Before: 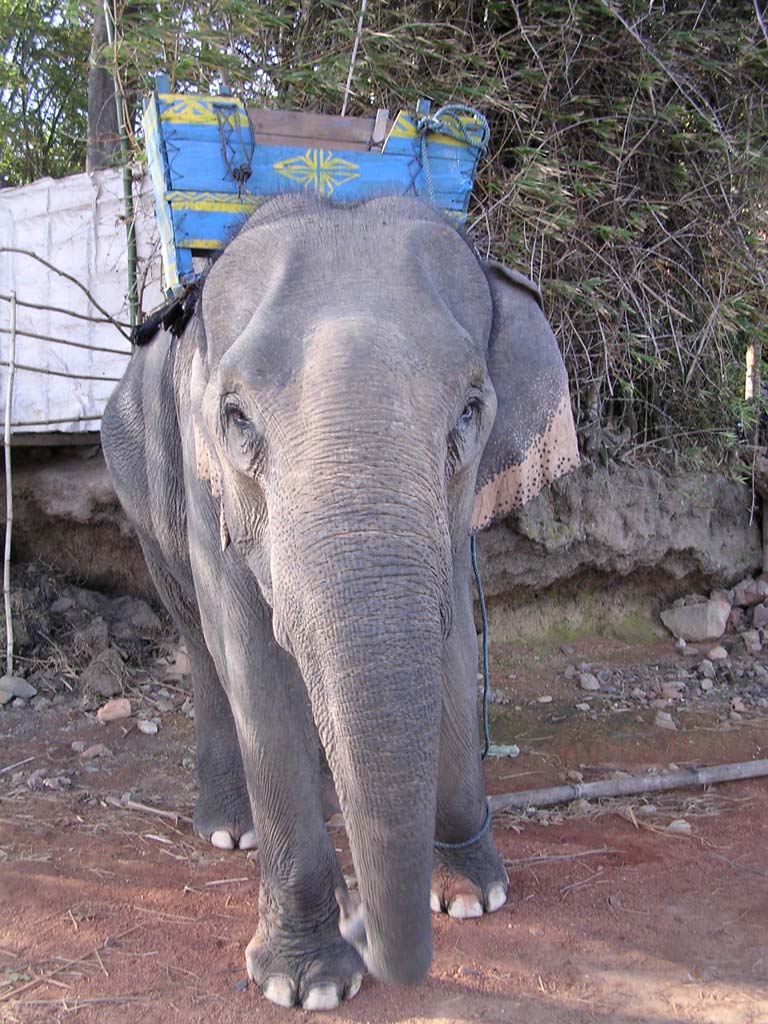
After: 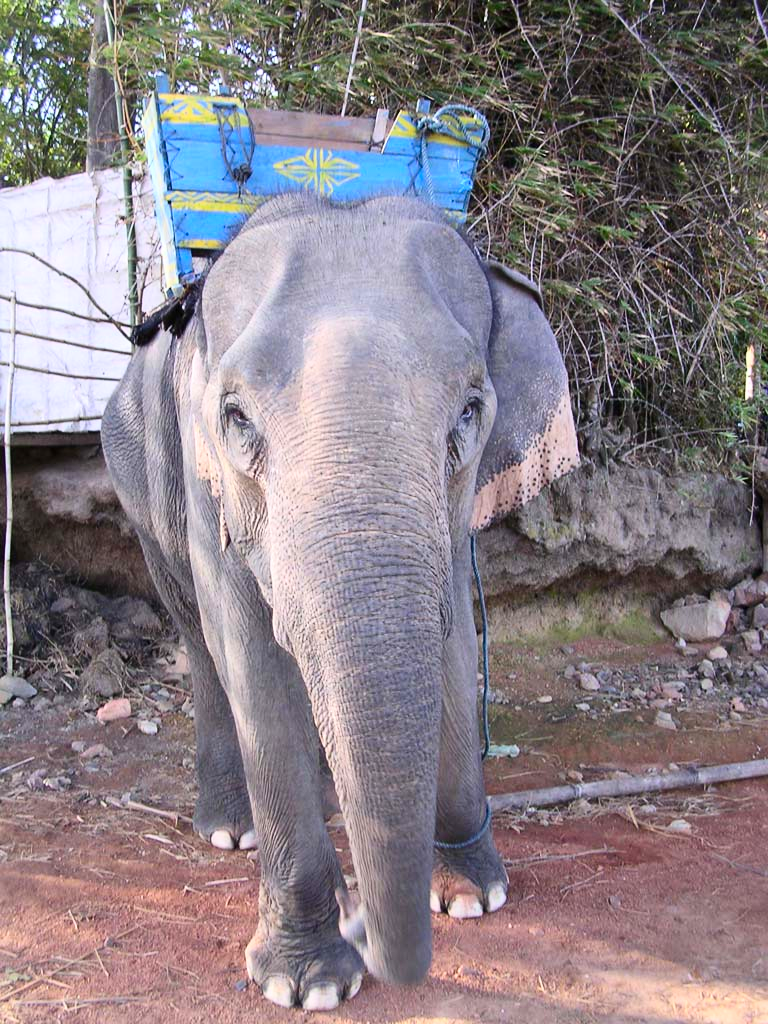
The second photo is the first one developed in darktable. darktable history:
contrast brightness saturation: contrast 0.226, brightness 0.1, saturation 0.291
